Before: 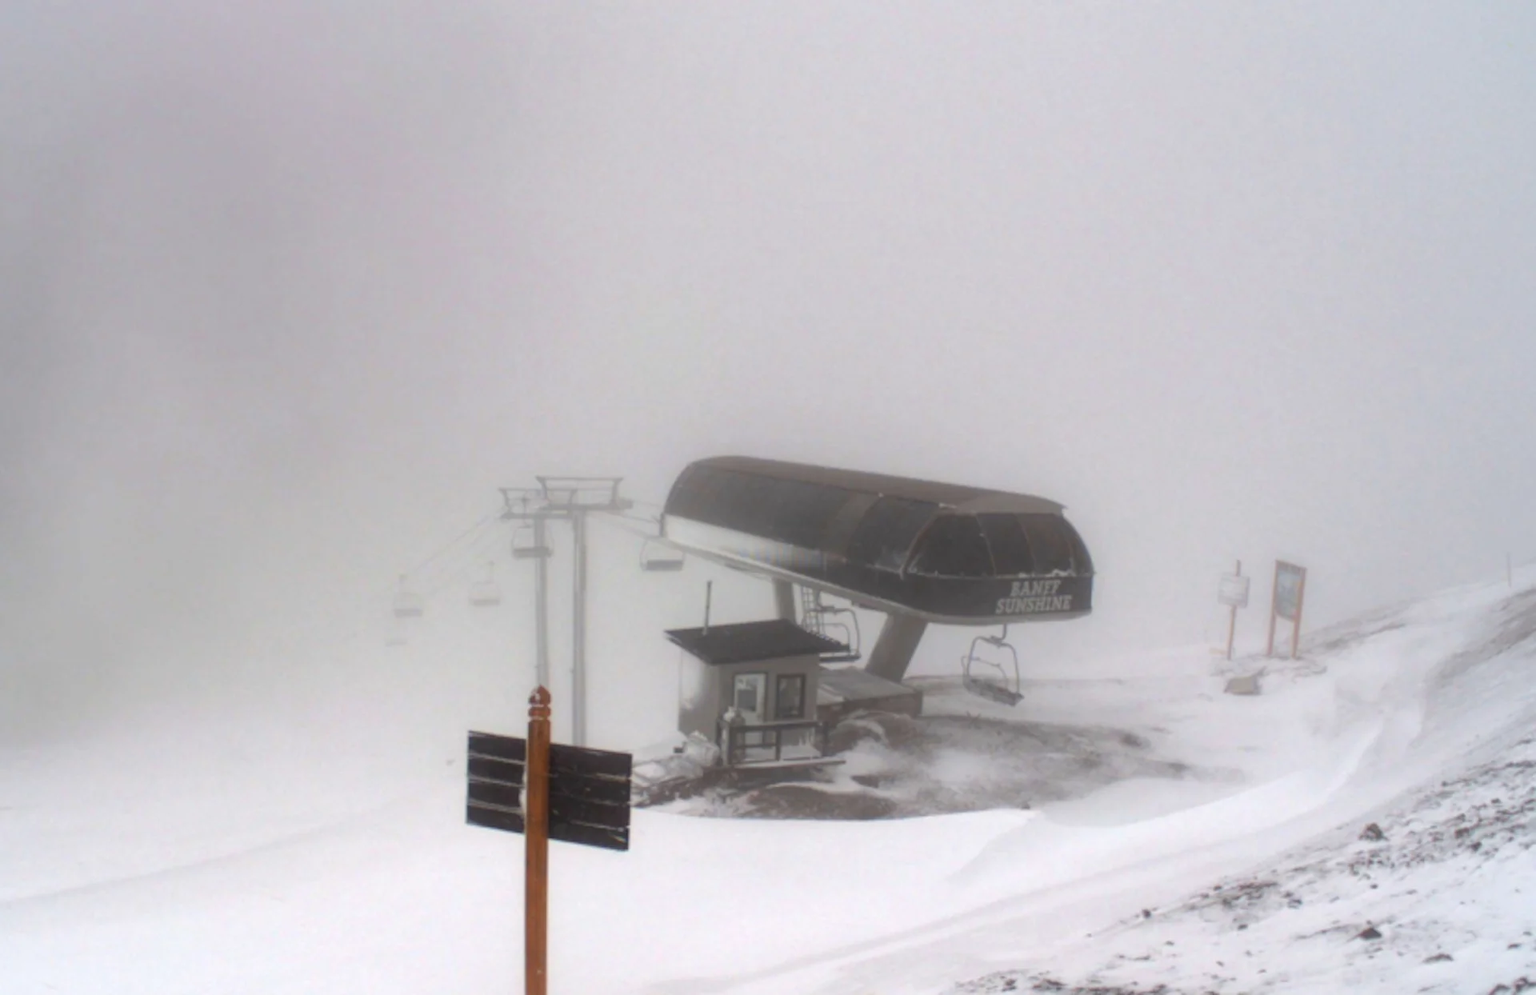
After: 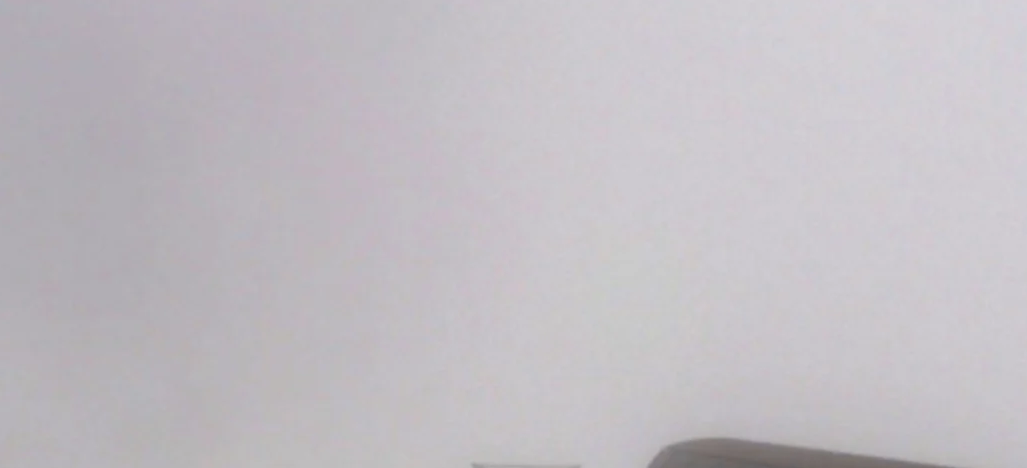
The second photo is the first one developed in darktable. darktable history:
crop: left 10.316%, top 10.63%, right 36.153%, bottom 51.702%
